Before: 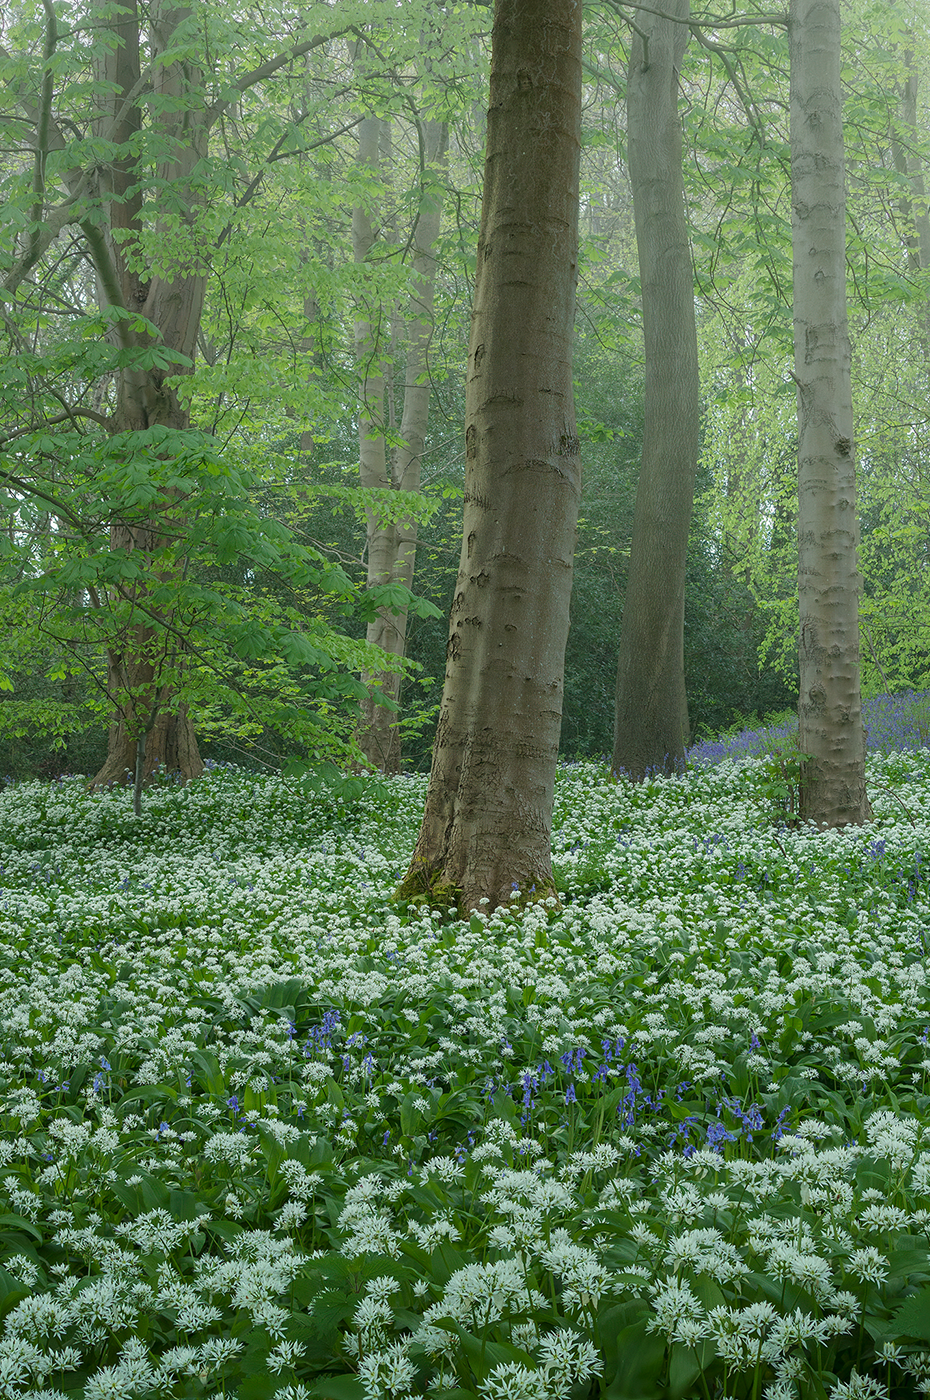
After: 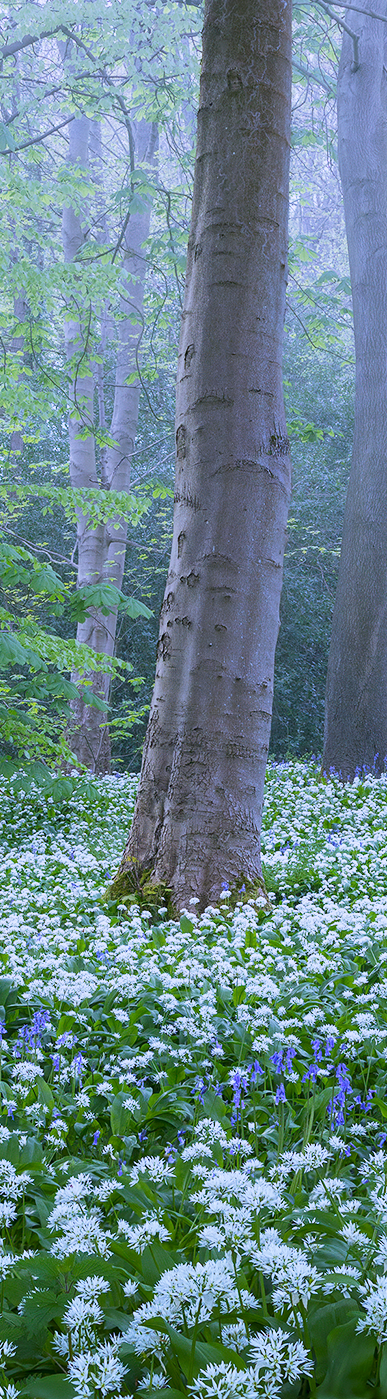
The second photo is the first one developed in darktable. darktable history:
white balance: red 0.98, blue 1.61
crop: left 31.229%, right 27.105%
base curve: curves: ch0 [(0, 0) (0.088, 0.125) (0.176, 0.251) (0.354, 0.501) (0.613, 0.749) (1, 0.877)], preserve colors none
